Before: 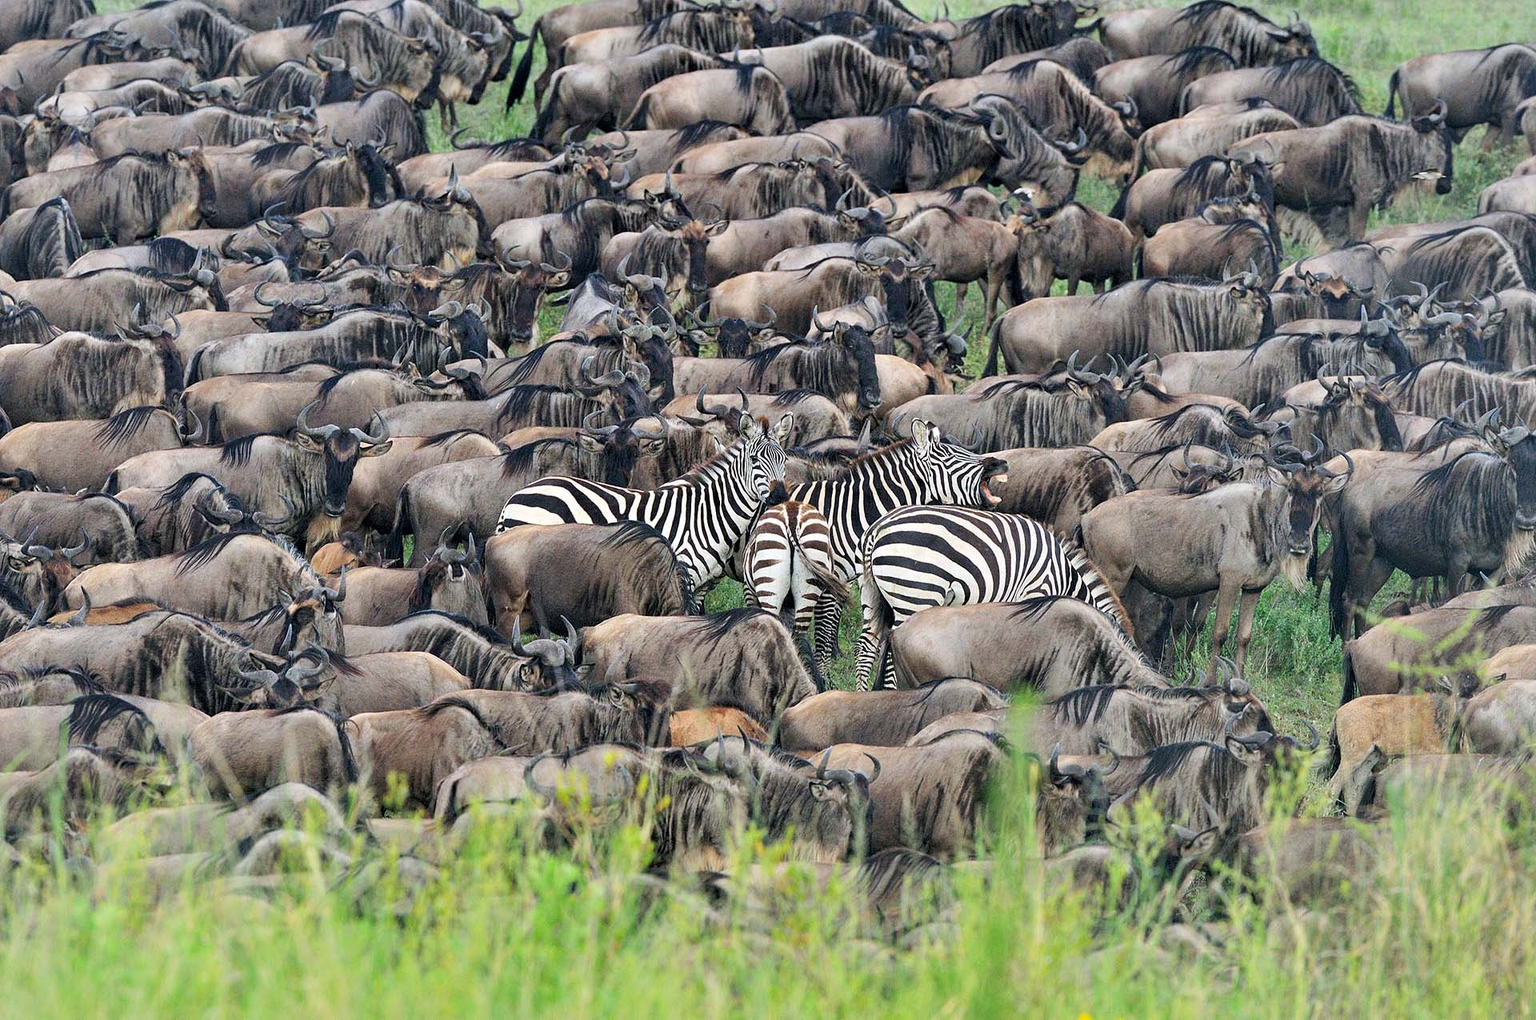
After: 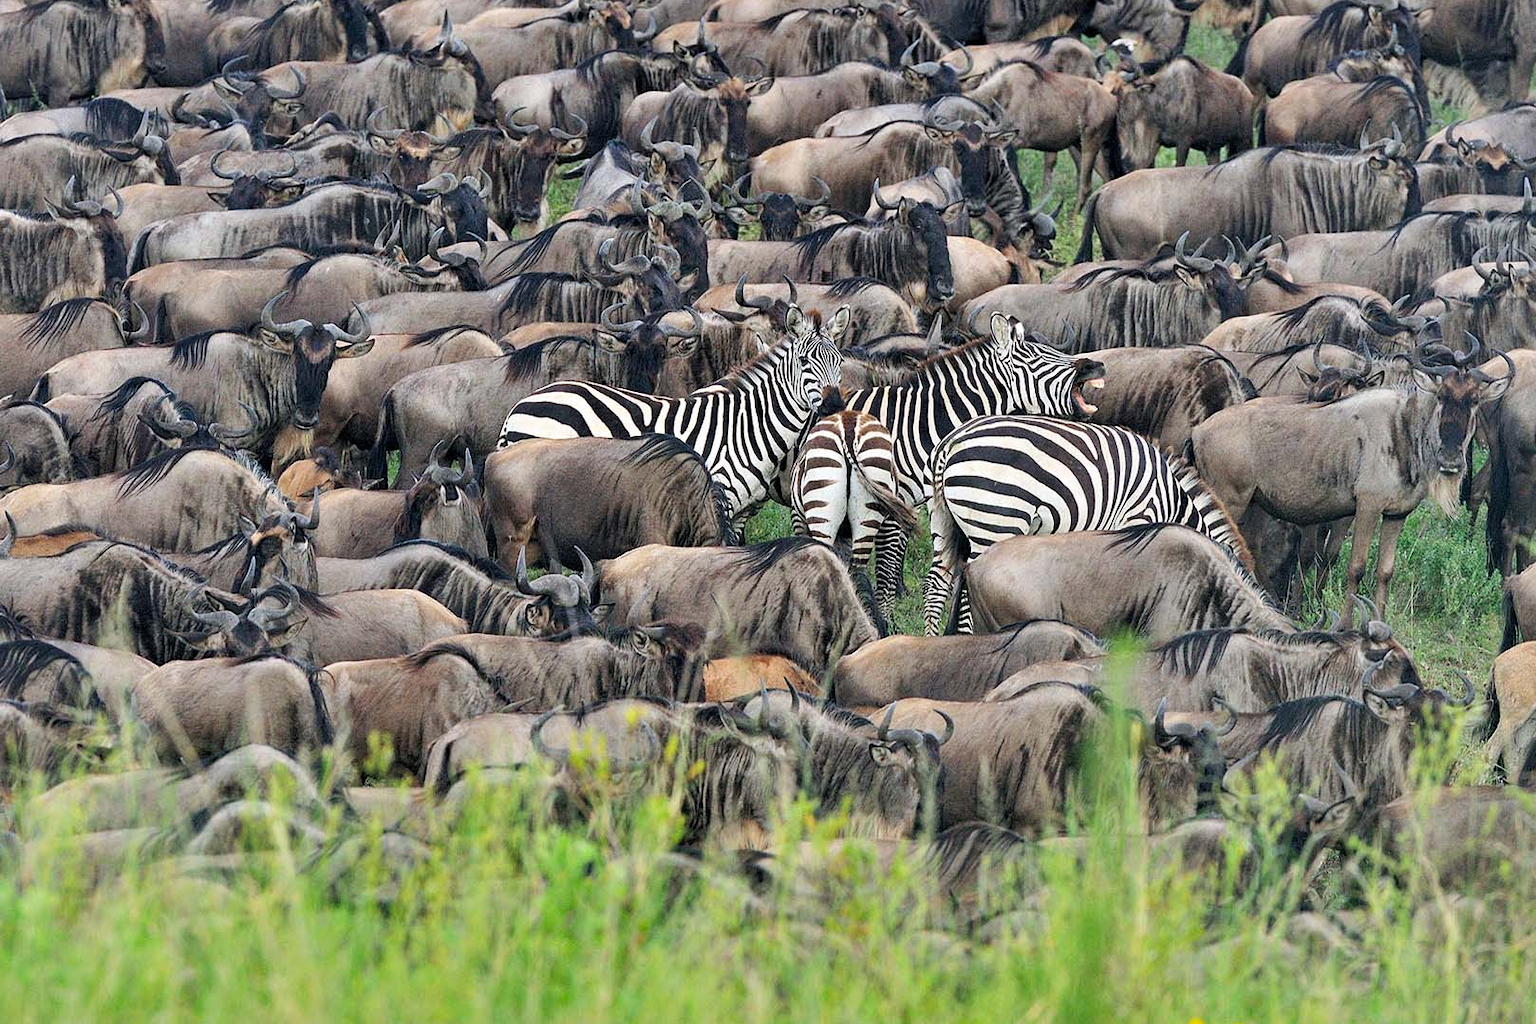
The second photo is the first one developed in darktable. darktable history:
shadows and highlights: low approximation 0.01, soften with gaussian
crop and rotate: left 5.012%, top 15.323%, right 10.704%
